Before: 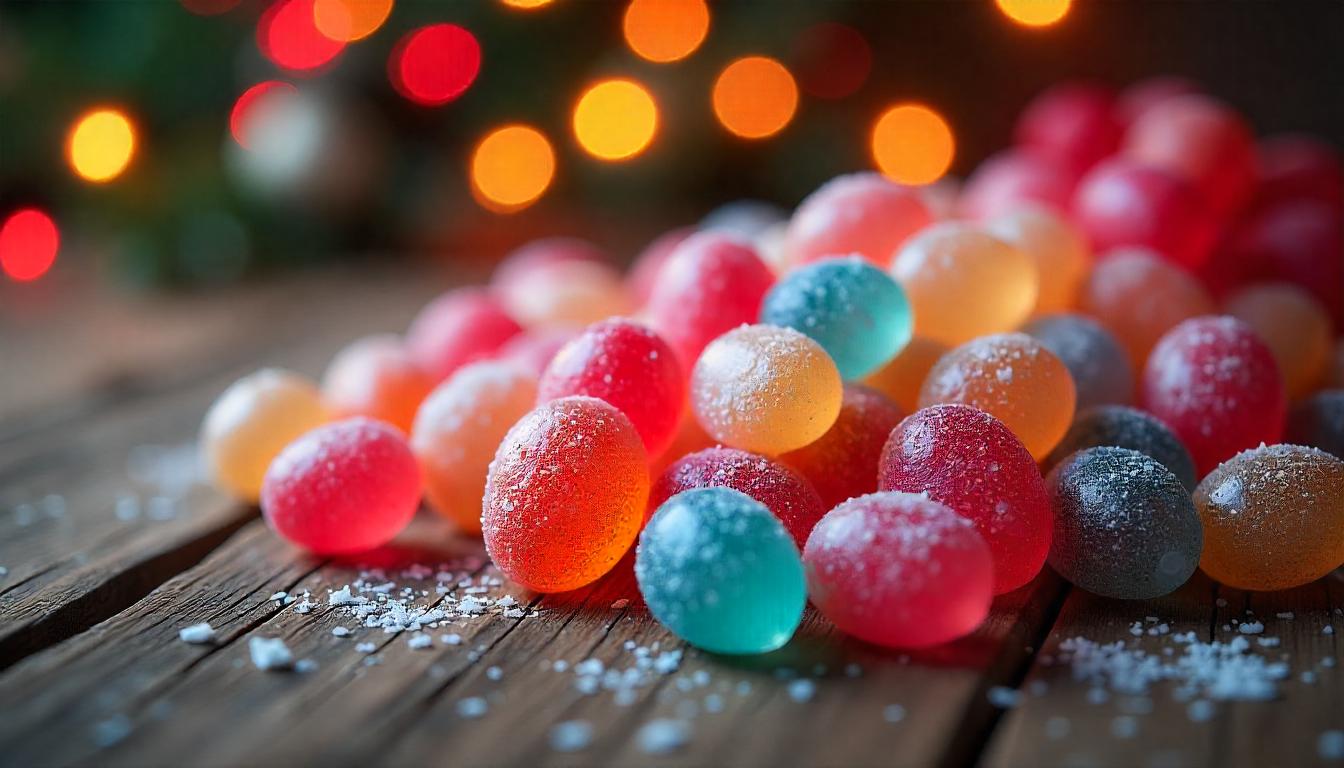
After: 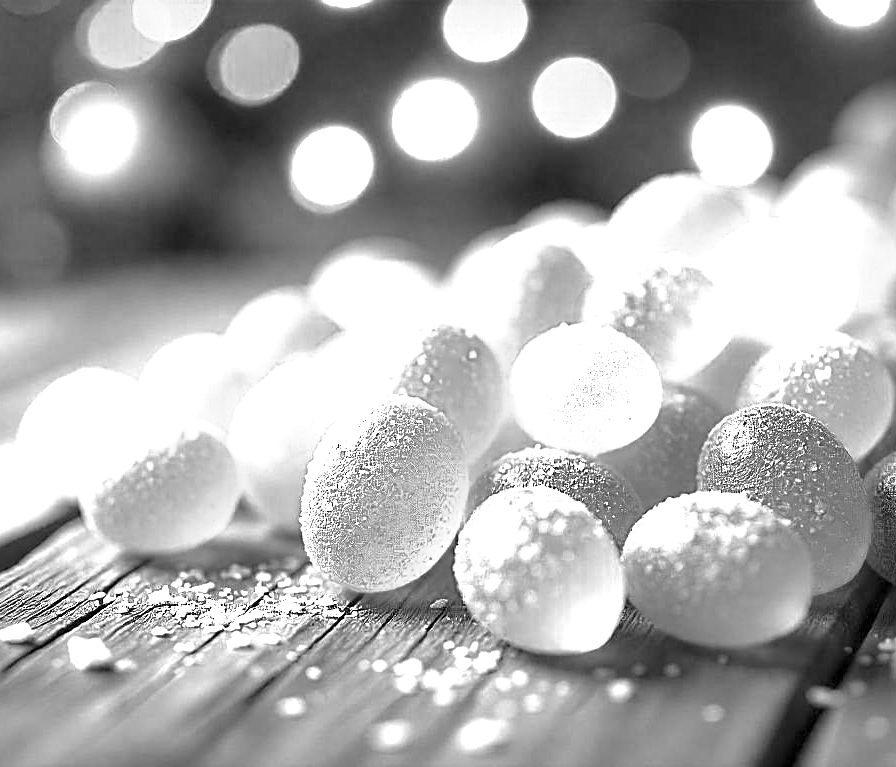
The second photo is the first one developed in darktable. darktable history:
sharpen: on, module defaults
shadows and highlights: shadows -20, white point adjustment -2, highlights -35
monochrome: on, module defaults
crop and rotate: left 13.537%, right 19.796%
exposure: exposure 2.04 EV, compensate highlight preservation false
